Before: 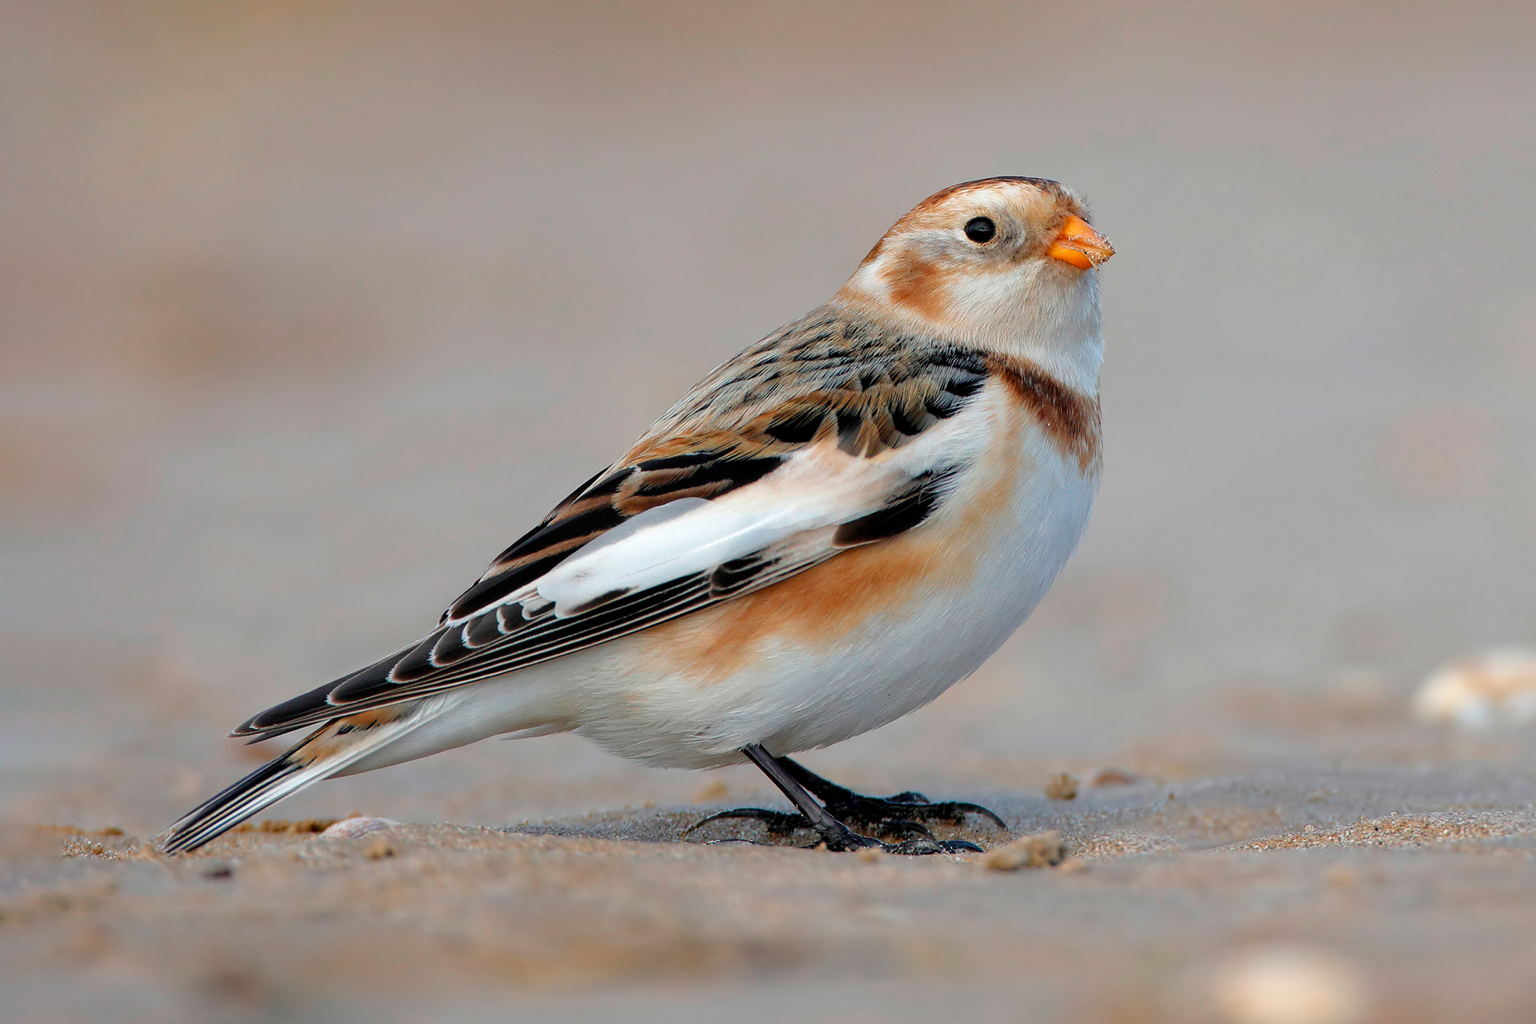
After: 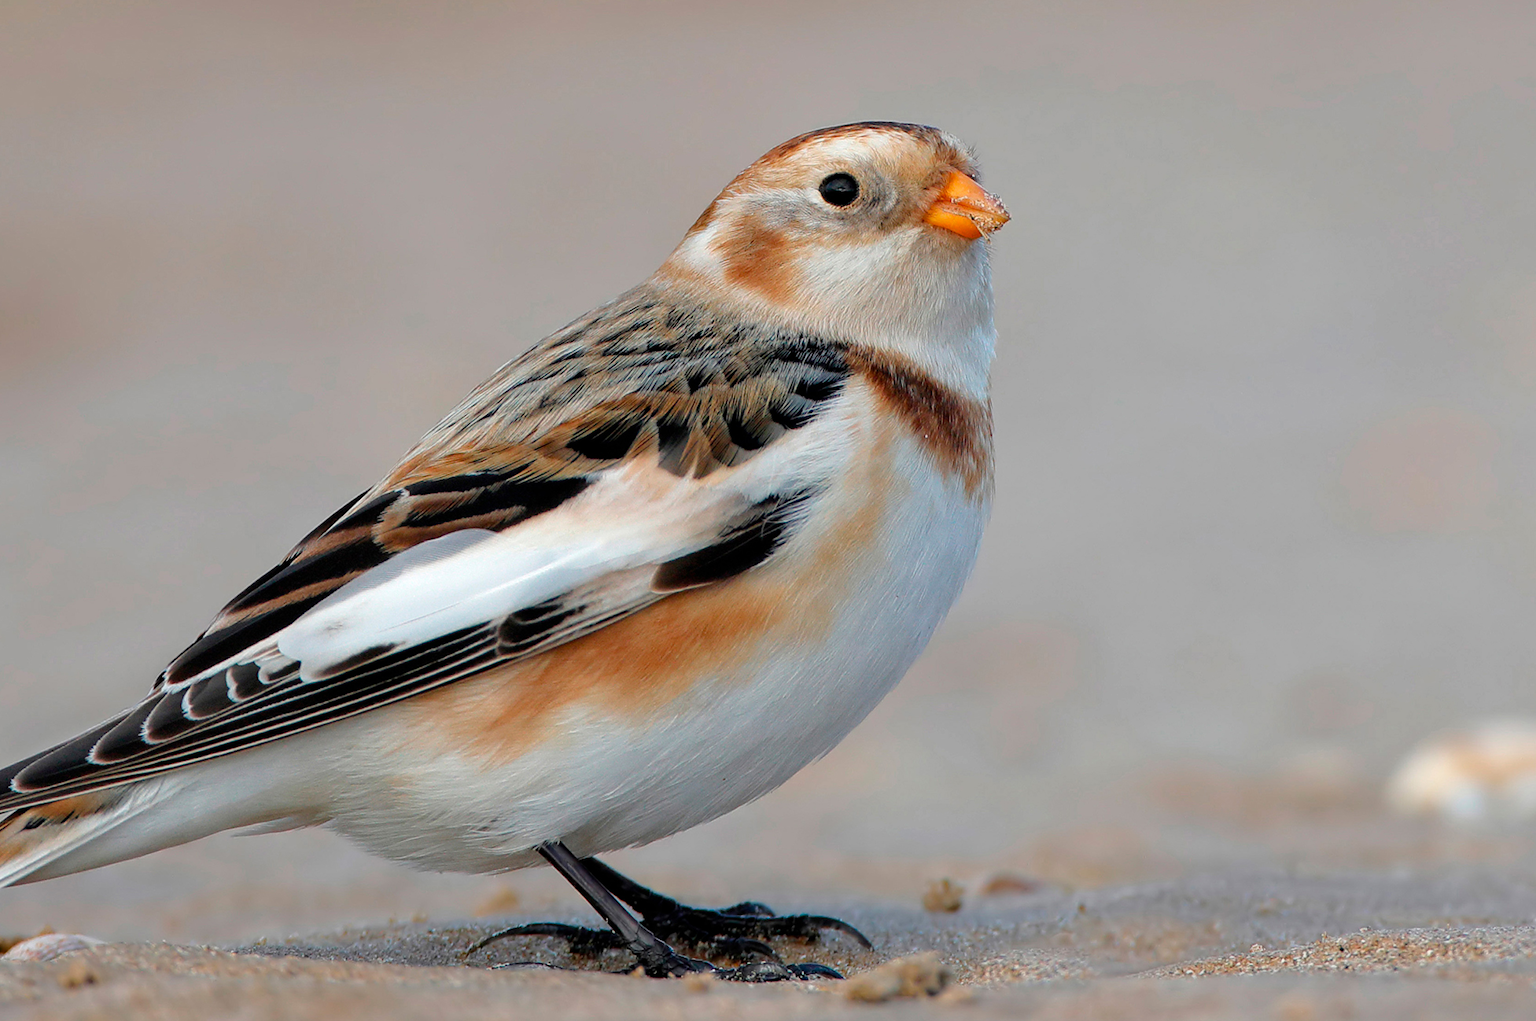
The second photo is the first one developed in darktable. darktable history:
white balance: red 1, blue 1
crop and rotate: left 20.74%, top 7.912%, right 0.375%, bottom 13.378%
